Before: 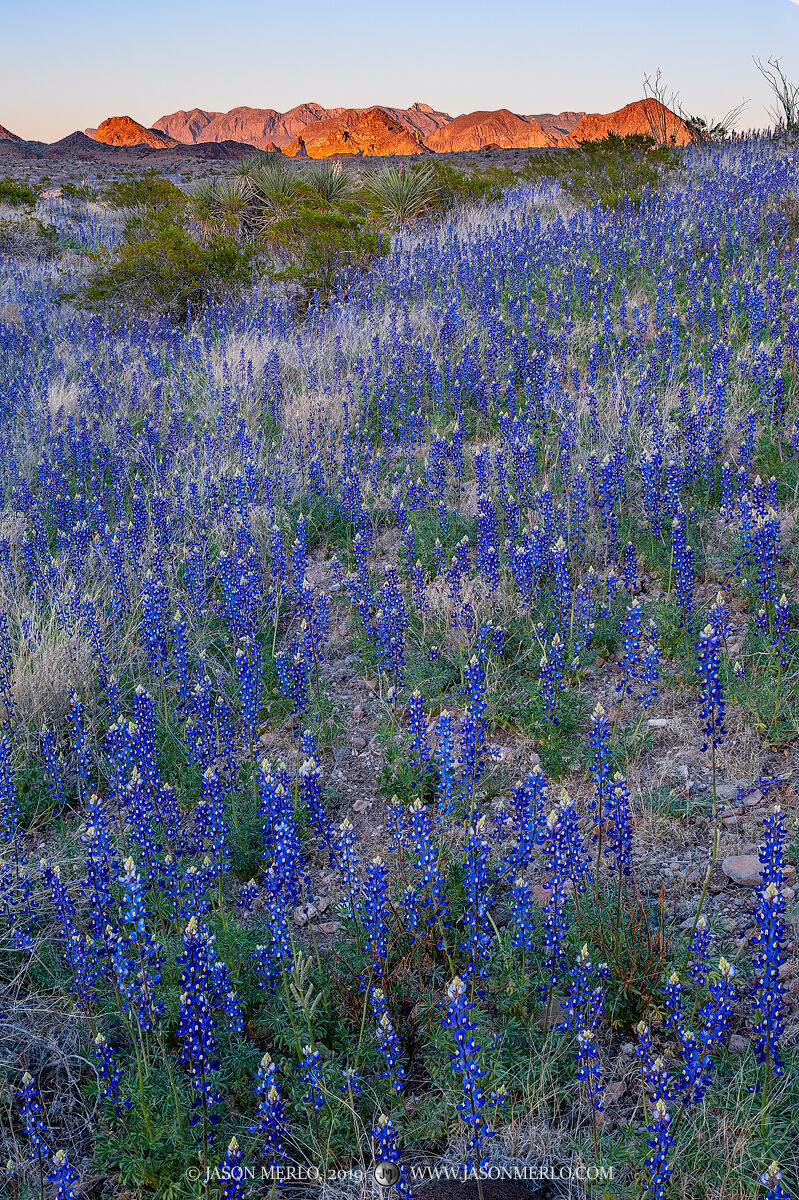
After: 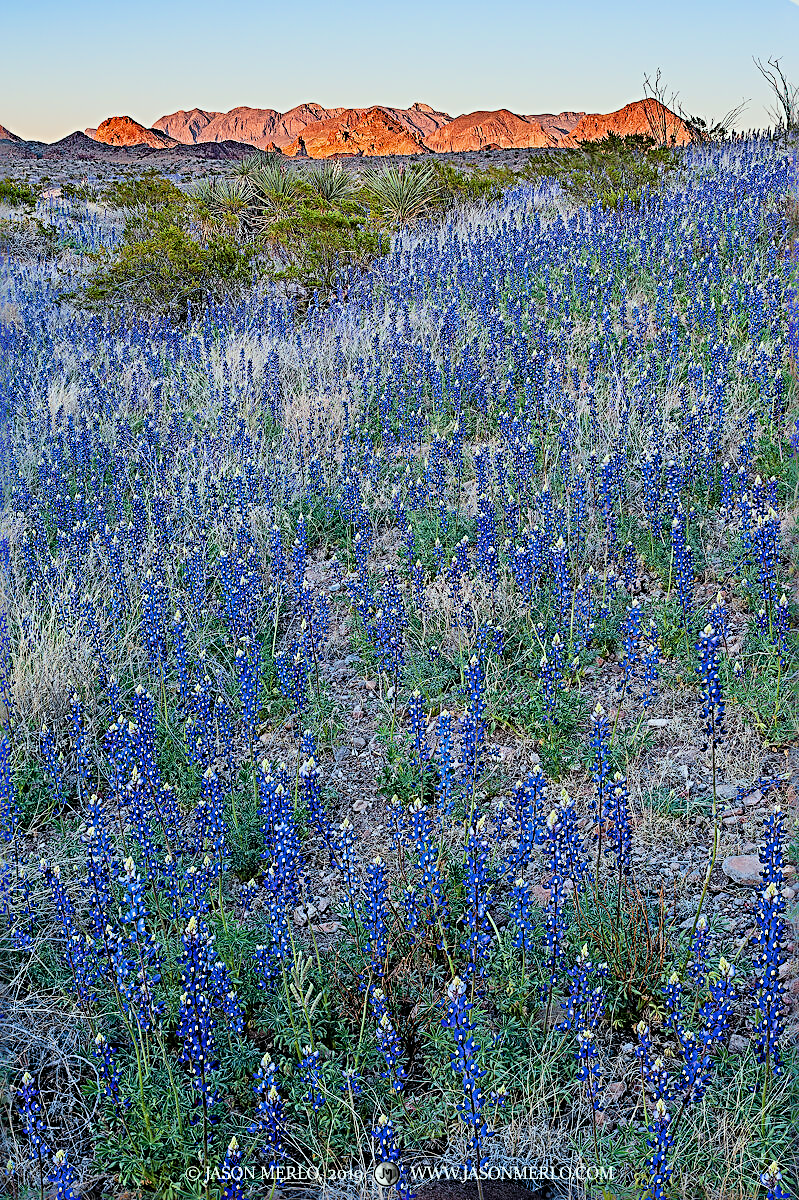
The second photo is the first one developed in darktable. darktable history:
color correction: highlights a* -6.48, highlights b* 0.384
sharpen: radius 3.688, amount 0.934
filmic rgb: black relative exposure -7.65 EV, white relative exposure 4.56 EV, hardness 3.61, color science v6 (2022)
exposure: black level correction 0, exposure 0.694 EV, compensate highlight preservation false
